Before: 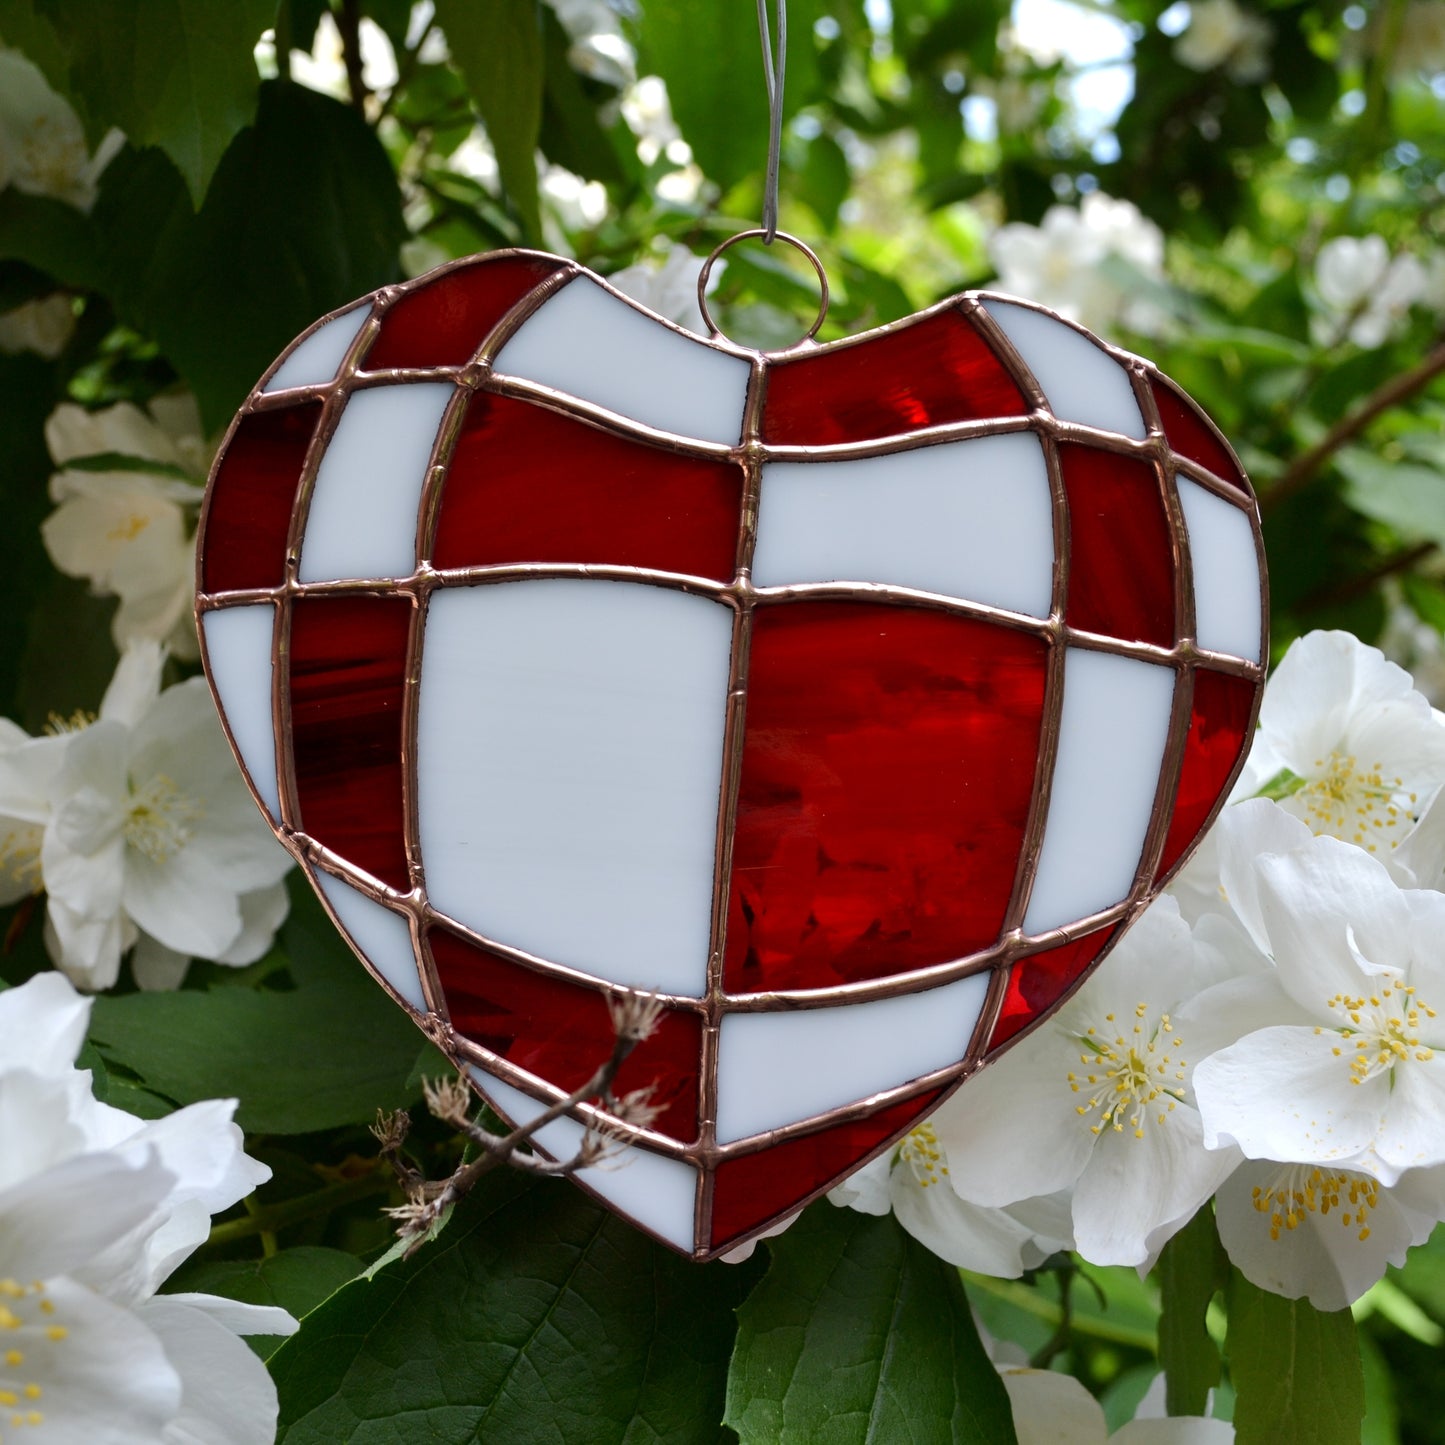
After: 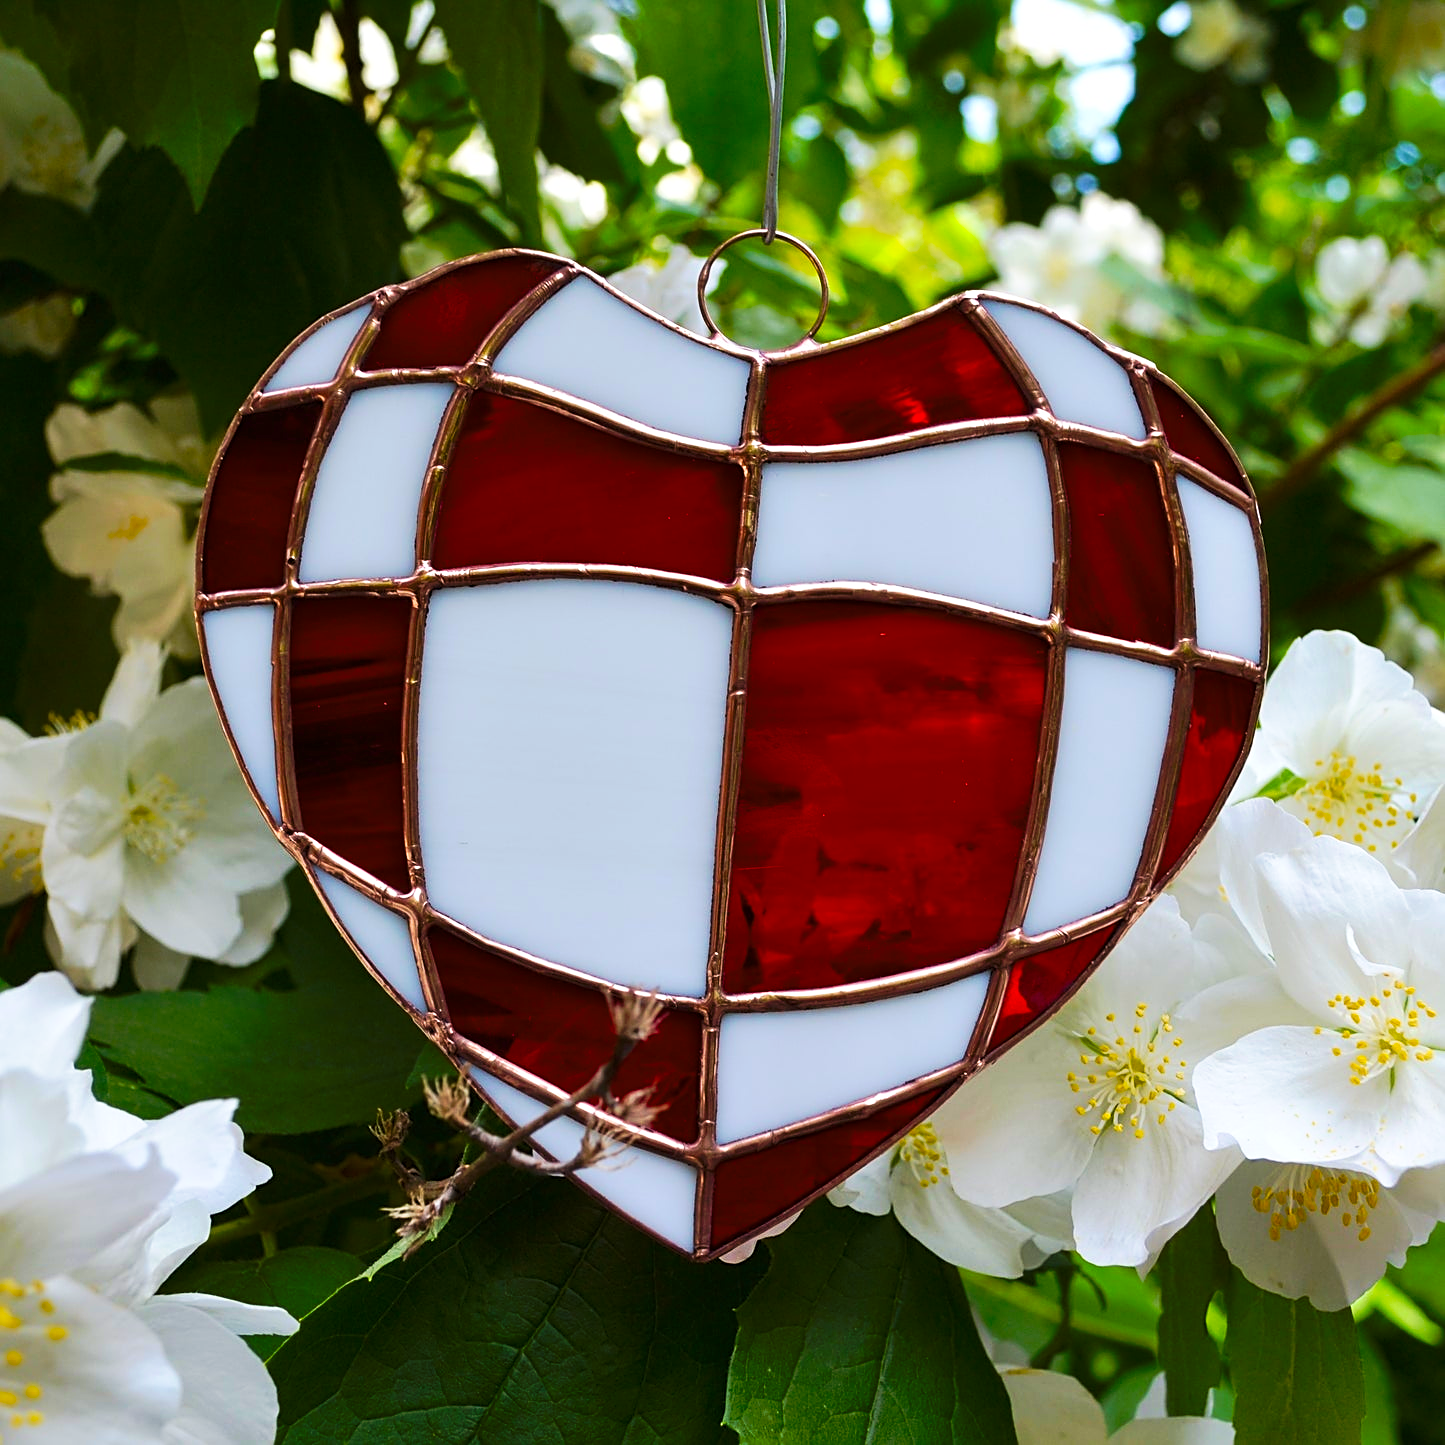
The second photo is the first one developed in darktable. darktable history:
velvia: on, module defaults
color balance rgb: linear chroma grading › global chroma 15%, perceptual saturation grading › global saturation 30%
sharpen: on, module defaults
tone curve: curves: ch0 [(0, 0) (0.003, 0.009) (0.011, 0.019) (0.025, 0.034) (0.044, 0.057) (0.069, 0.082) (0.1, 0.104) (0.136, 0.131) (0.177, 0.165) (0.224, 0.212) (0.277, 0.279) (0.335, 0.342) (0.399, 0.401) (0.468, 0.477) (0.543, 0.572) (0.623, 0.675) (0.709, 0.772) (0.801, 0.85) (0.898, 0.942) (1, 1)], preserve colors none
